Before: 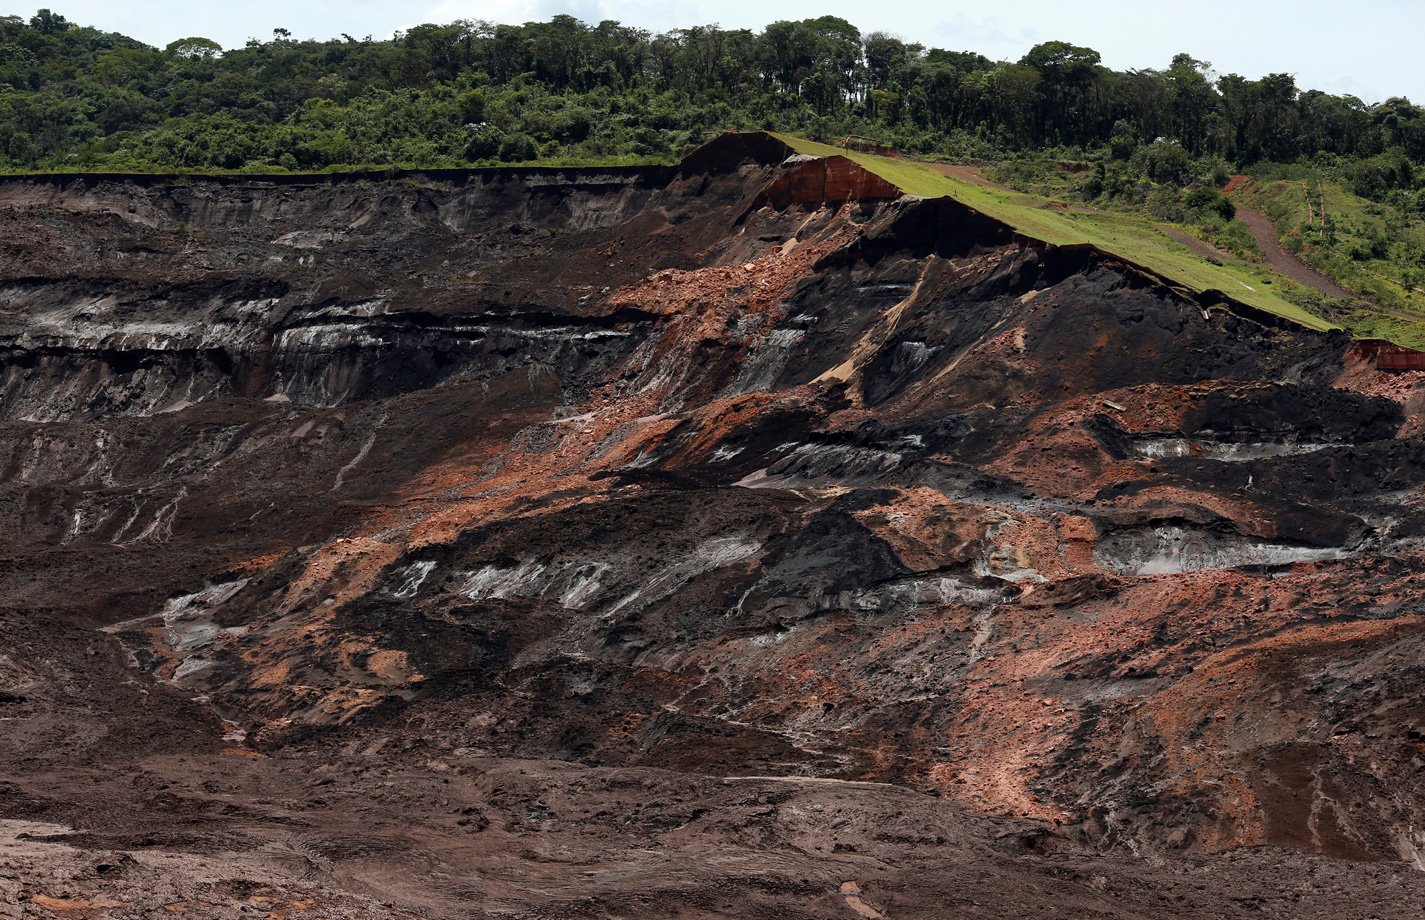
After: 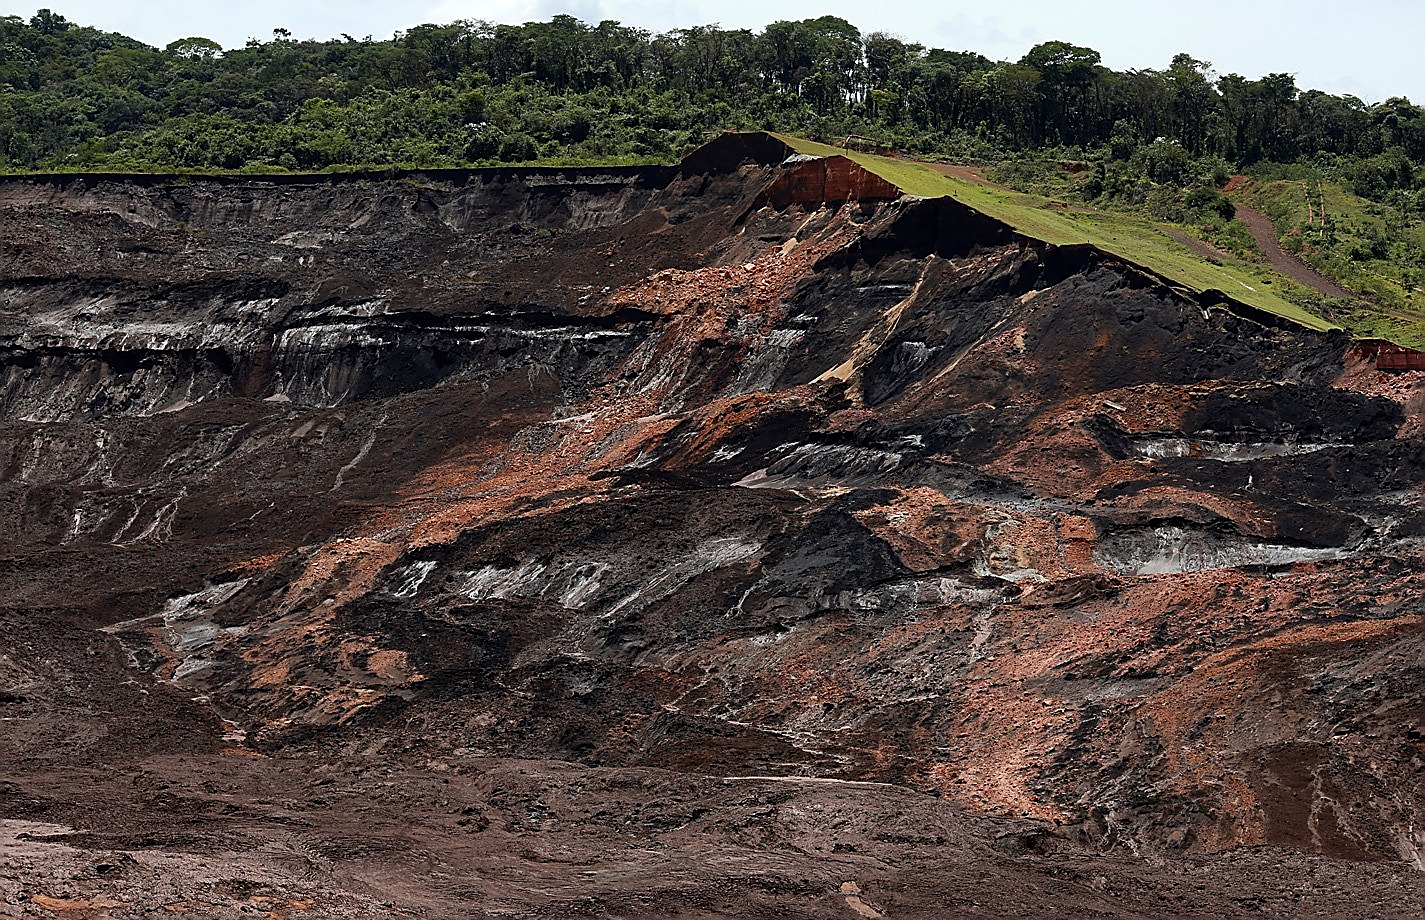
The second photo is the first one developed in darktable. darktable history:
sharpen: radius 1.4, amount 1.242, threshold 0.618
